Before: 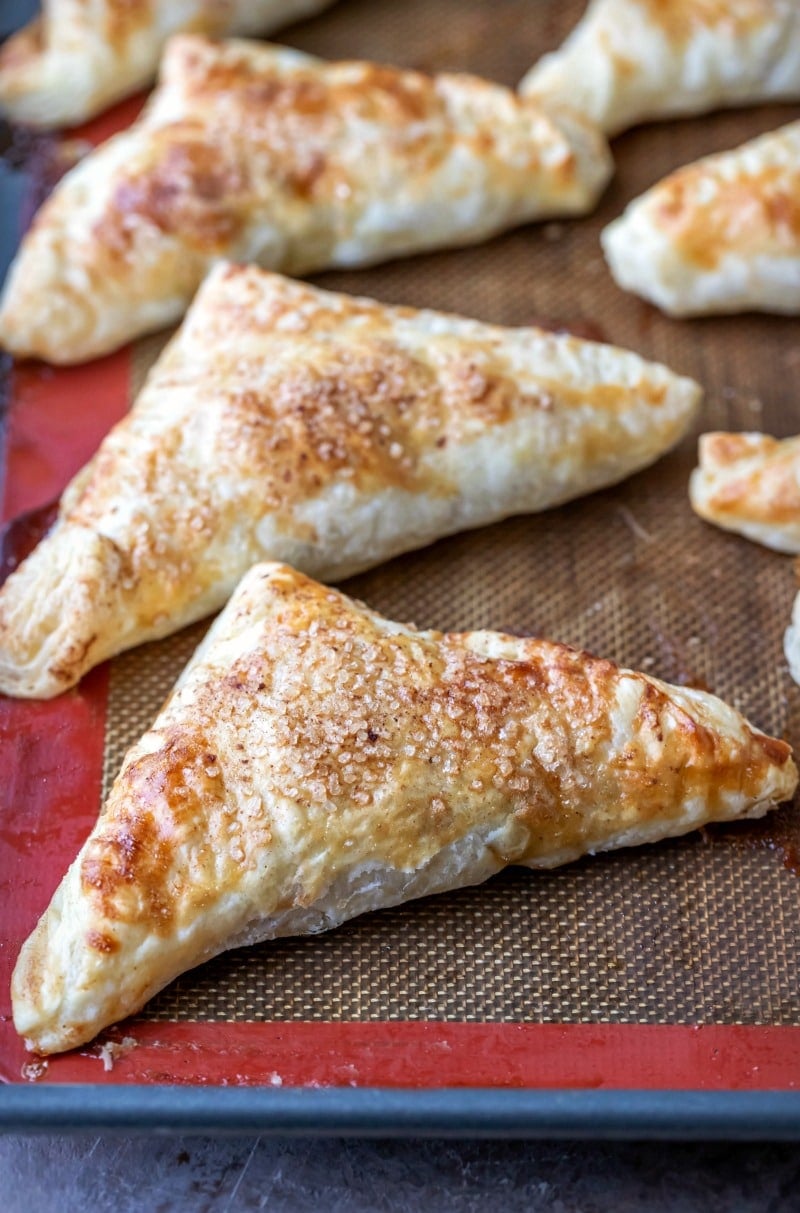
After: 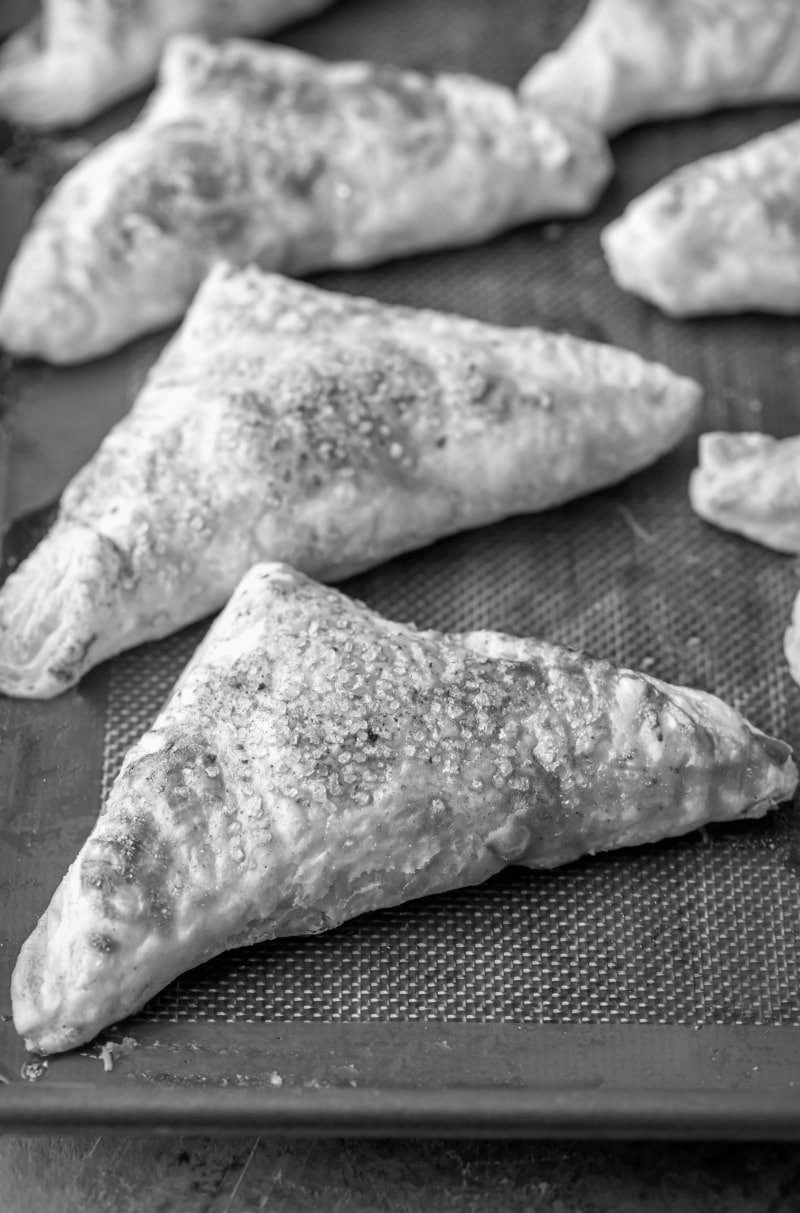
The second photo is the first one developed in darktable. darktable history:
color correction: highlights a* -6.69, highlights b* 0.49
monochrome: a 32, b 64, size 2.3
color zones: mix -62.47%
